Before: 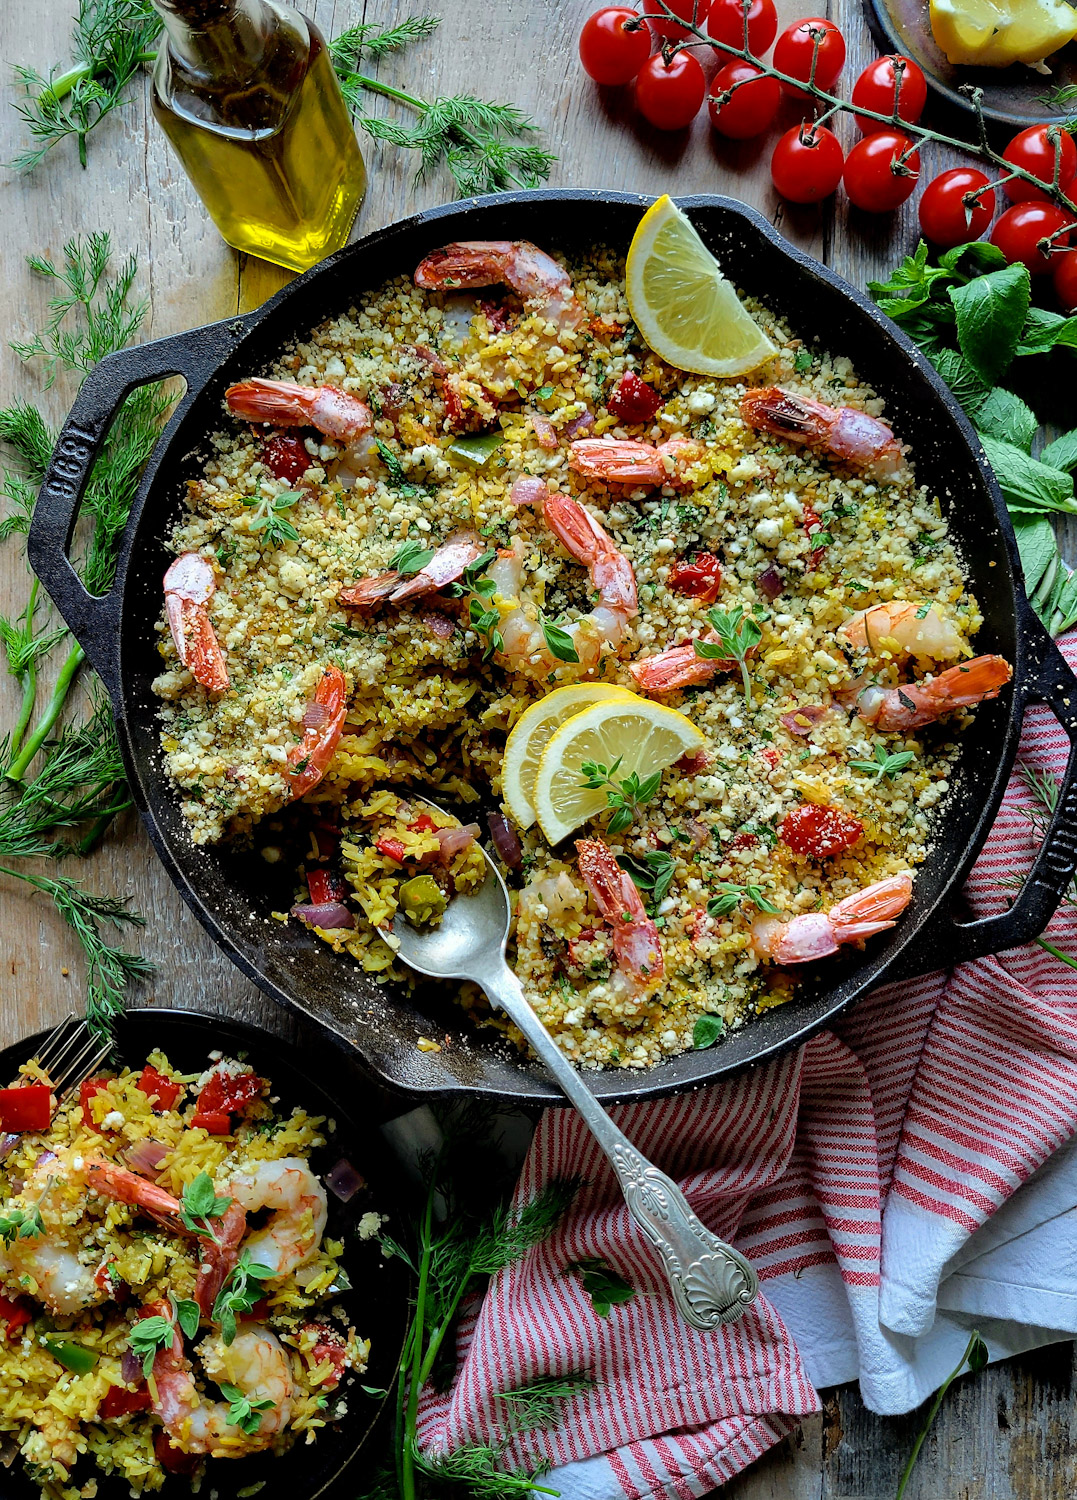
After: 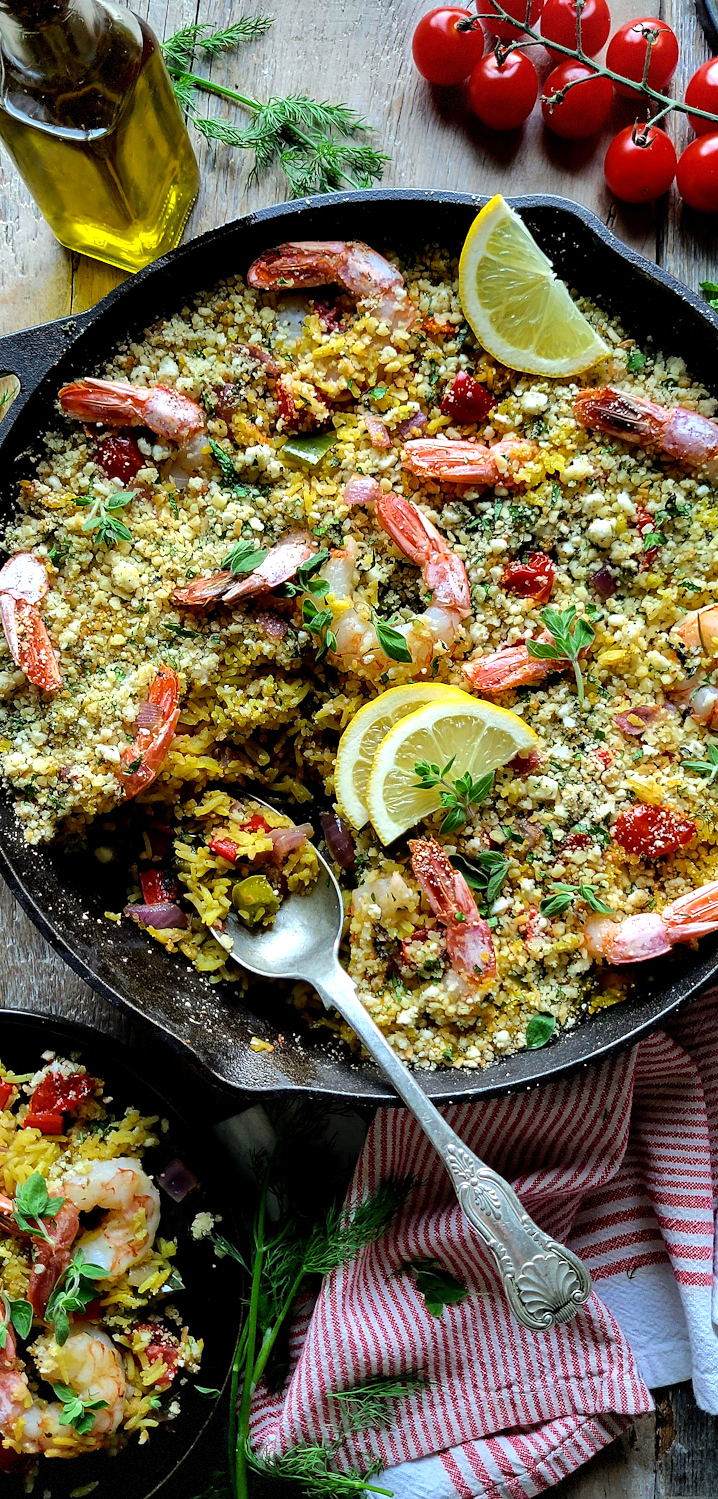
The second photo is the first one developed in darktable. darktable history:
crop and rotate: left 15.546%, right 17.787%
tone equalizer: -8 EV -0.417 EV, -7 EV -0.389 EV, -6 EV -0.333 EV, -5 EV -0.222 EV, -3 EV 0.222 EV, -2 EV 0.333 EV, -1 EV 0.389 EV, +0 EV 0.417 EV, edges refinement/feathering 500, mask exposure compensation -1.57 EV, preserve details no
vignetting: fall-off start 97.28%, fall-off radius 79%, brightness -0.462, saturation -0.3, width/height ratio 1.114, dithering 8-bit output, unbound false
